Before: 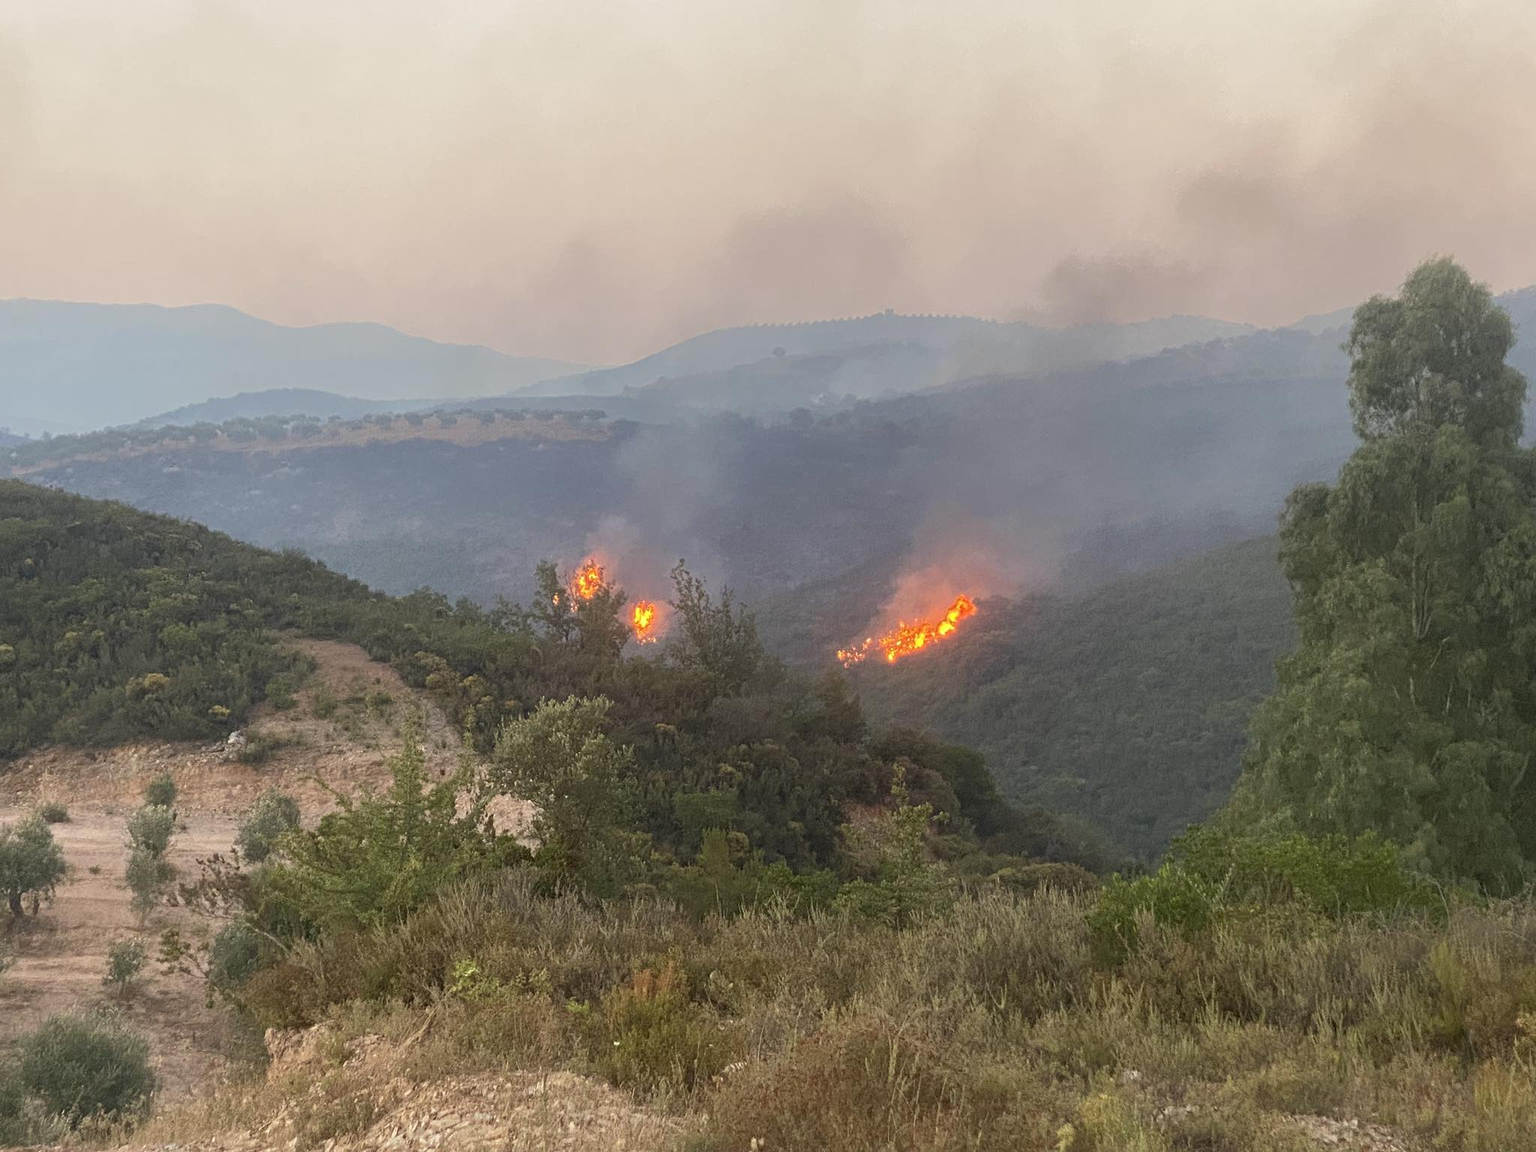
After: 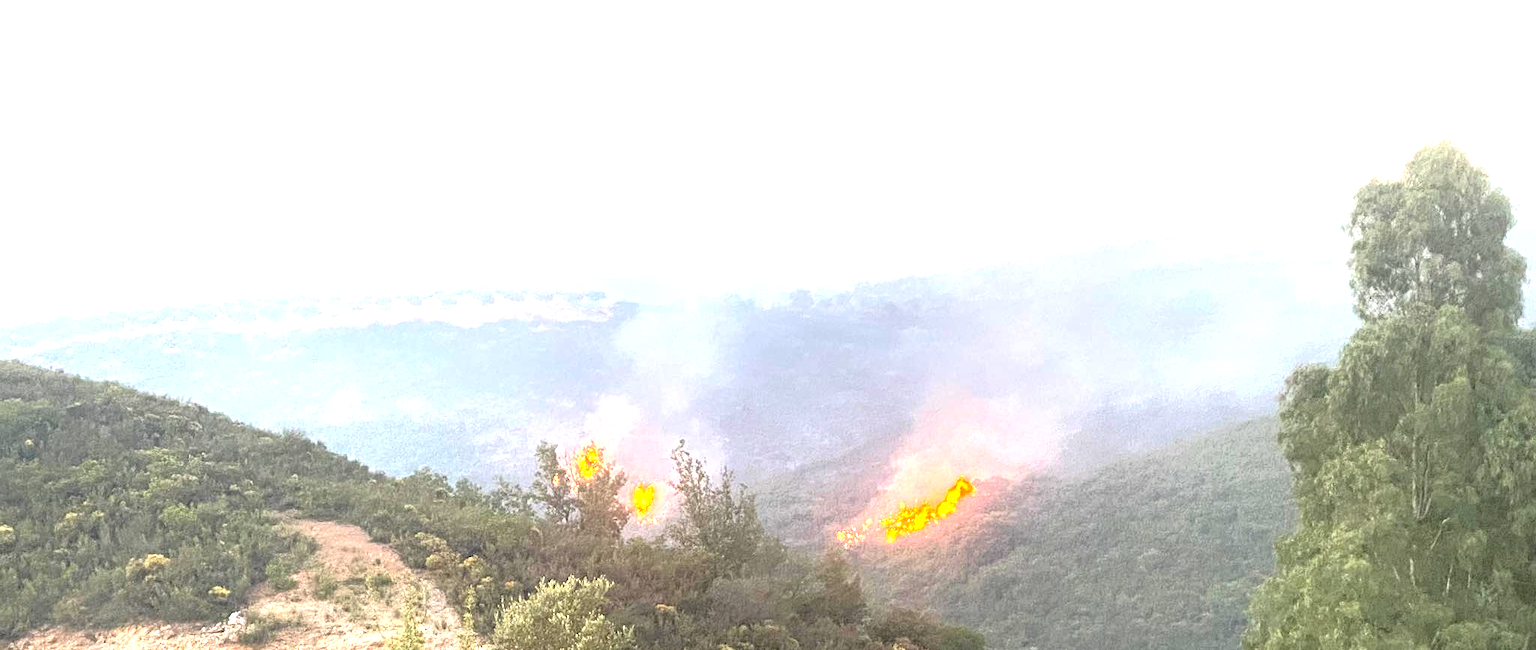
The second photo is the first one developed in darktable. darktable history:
crop and rotate: top 10.413%, bottom 33.106%
tone curve: curves: ch0 [(0, 0) (0.003, 0.059) (0.011, 0.059) (0.025, 0.057) (0.044, 0.055) (0.069, 0.057) (0.1, 0.083) (0.136, 0.128) (0.177, 0.185) (0.224, 0.242) (0.277, 0.308) (0.335, 0.383) (0.399, 0.468) (0.468, 0.547) (0.543, 0.632) (0.623, 0.71) (0.709, 0.801) (0.801, 0.859) (0.898, 0.922) (1, 1)], color space Lab, independent channels, preserve colors none
tone equalizer: -8 EV 0.001 EV, -7 EV -0.002 EV, -6 EV 0.001 EV, -5 EV -0.029 EV, -4 EV -0.154 EV, -3 EV -0.142 EV, -2 EV 0.235 EV, -1 EV 0.721 EV, +0 EV 0.507 EV, edges refinement/feathering 500, mask exposure compensation -1.57 EV, preserve details no
exposure: black level correction 0, exposure 1.479 EV, compensate highlight preservation false
